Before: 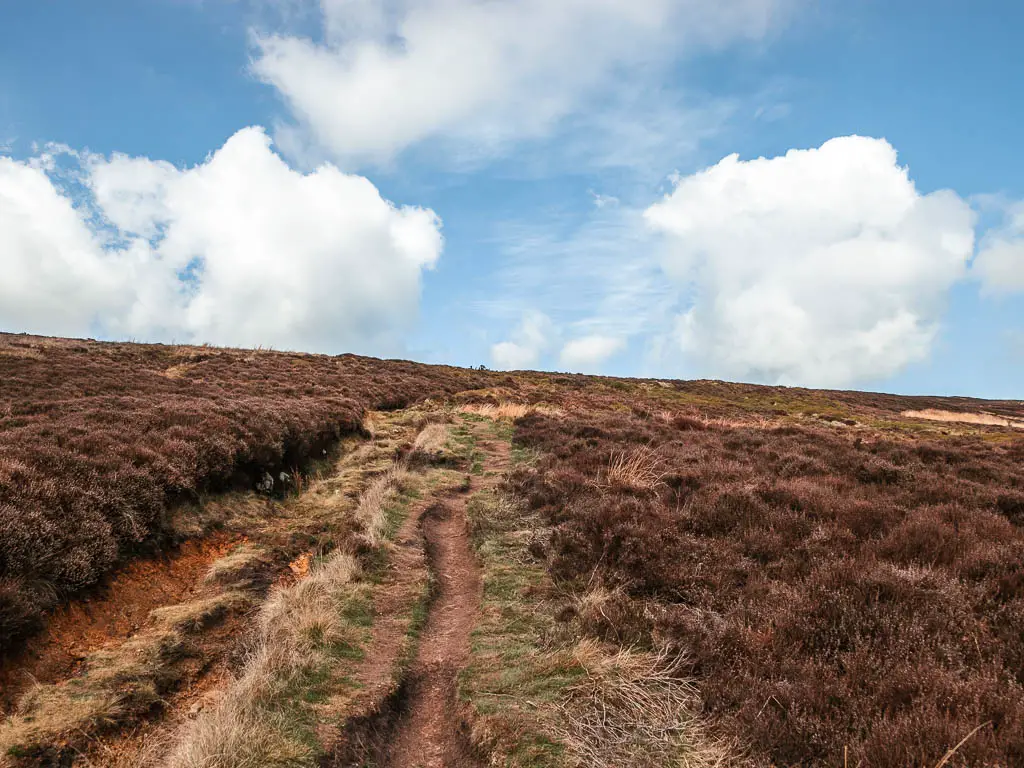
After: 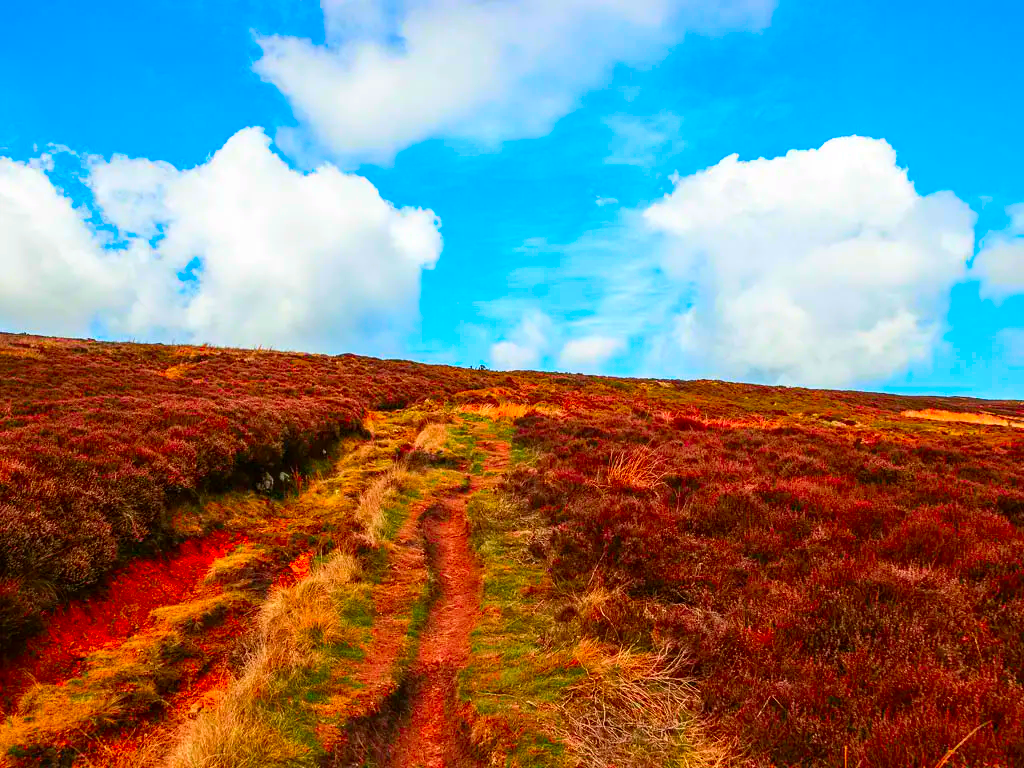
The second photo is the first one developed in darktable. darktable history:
color correction: highlights b* -0.032, saturation 2.98
